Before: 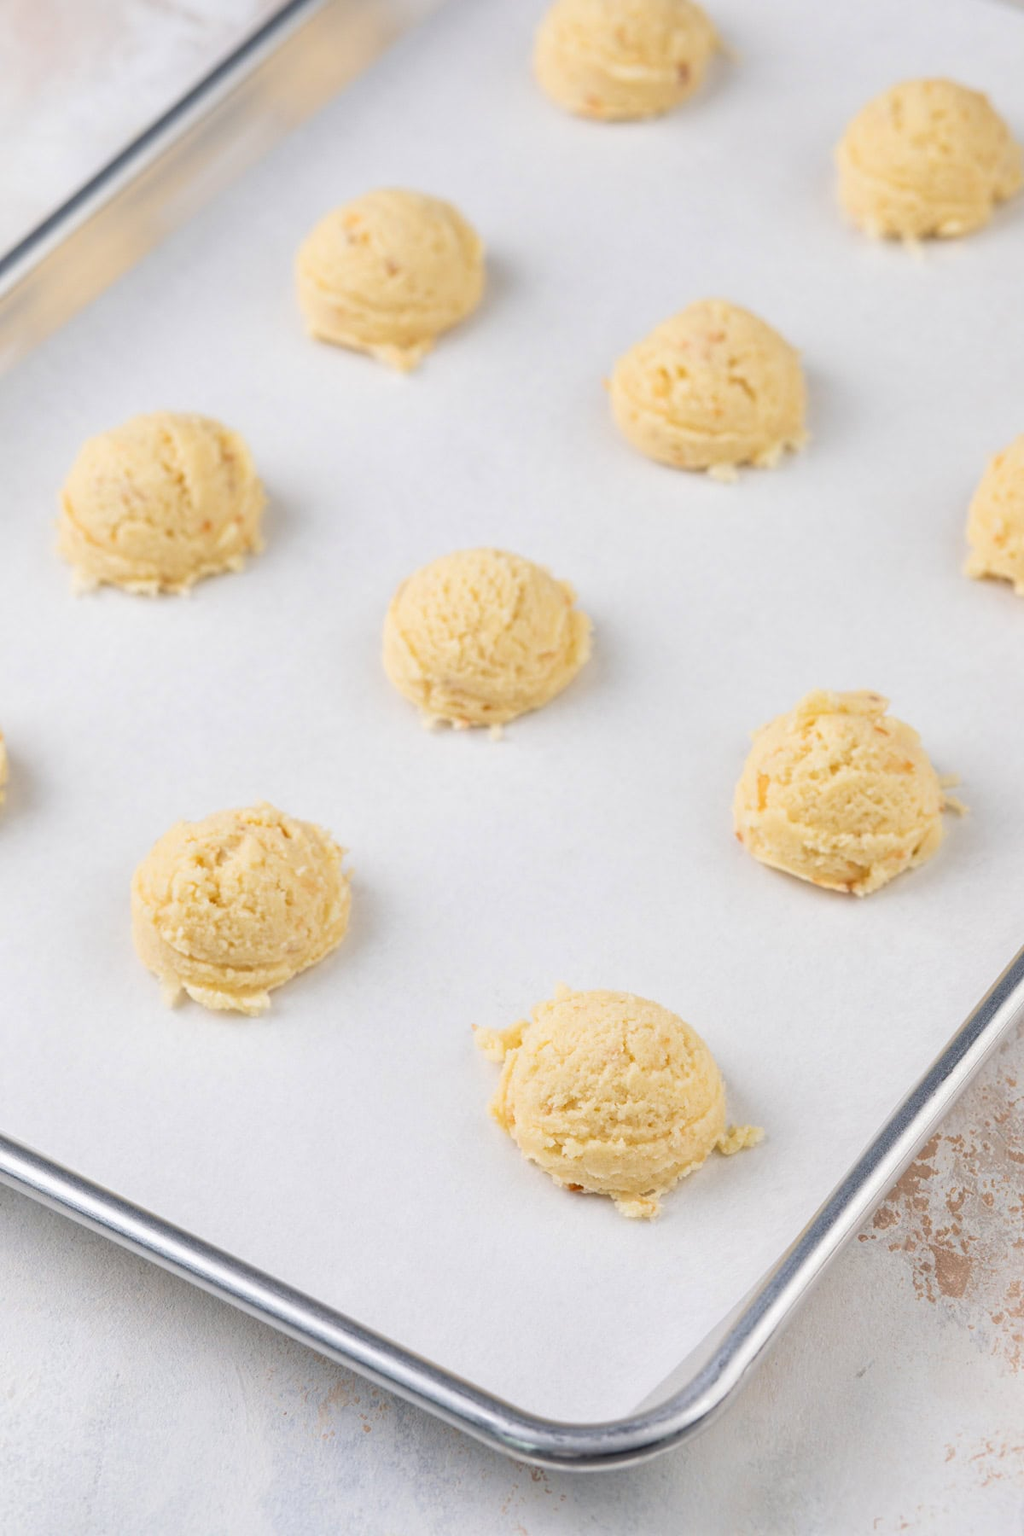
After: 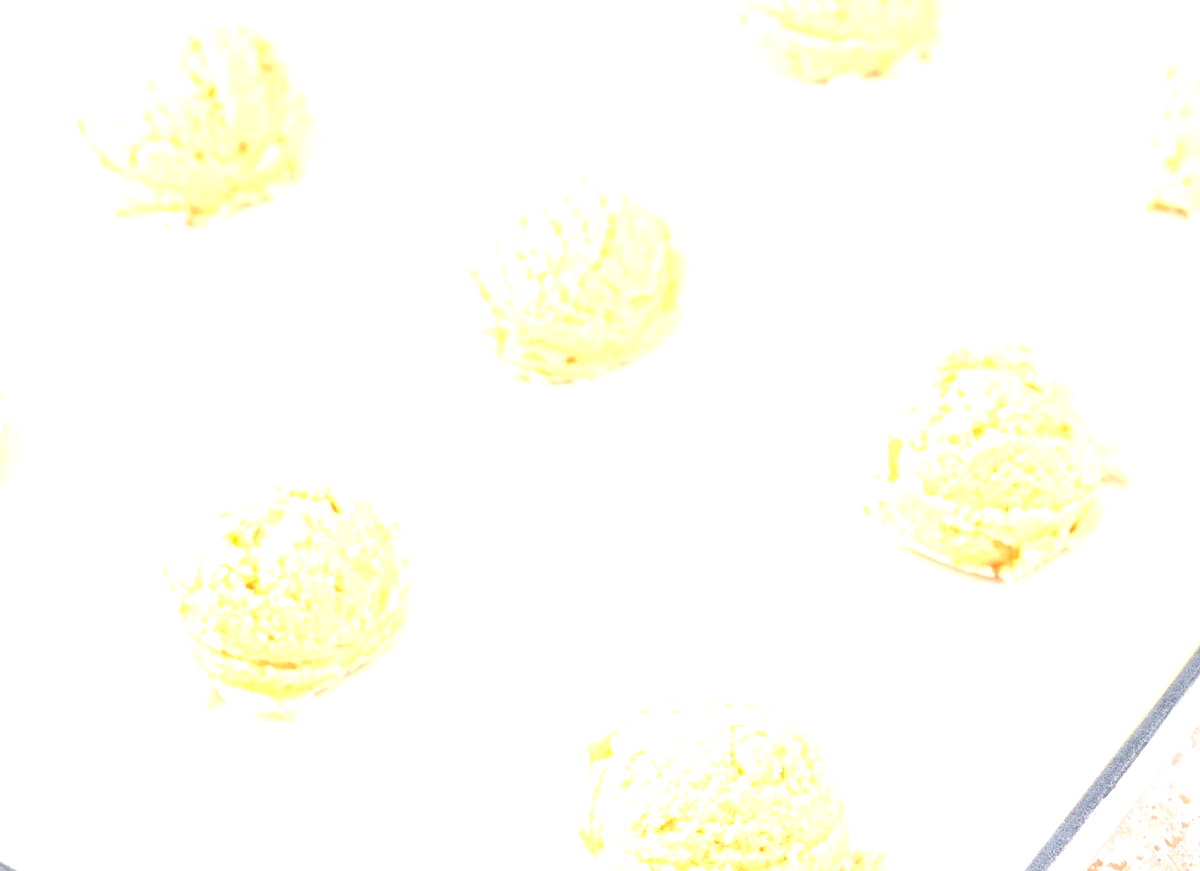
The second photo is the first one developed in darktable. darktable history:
crop and rotate: top 26.056%, bottom 25.543%
exposure: exposure 1.5 EV, compensate highlight preservation false
